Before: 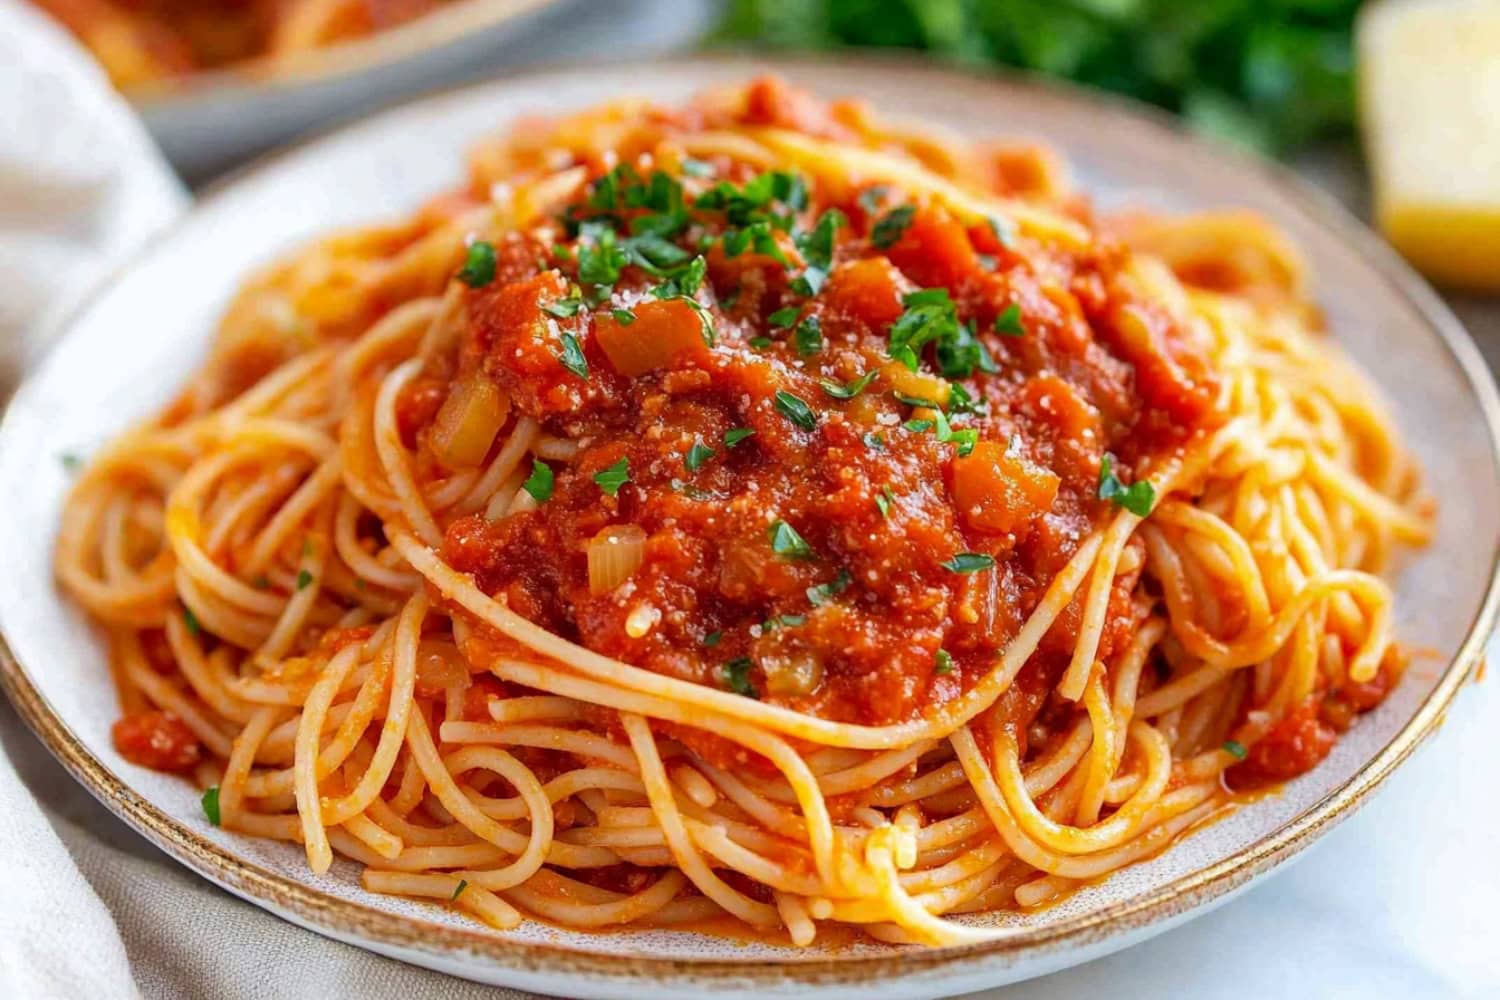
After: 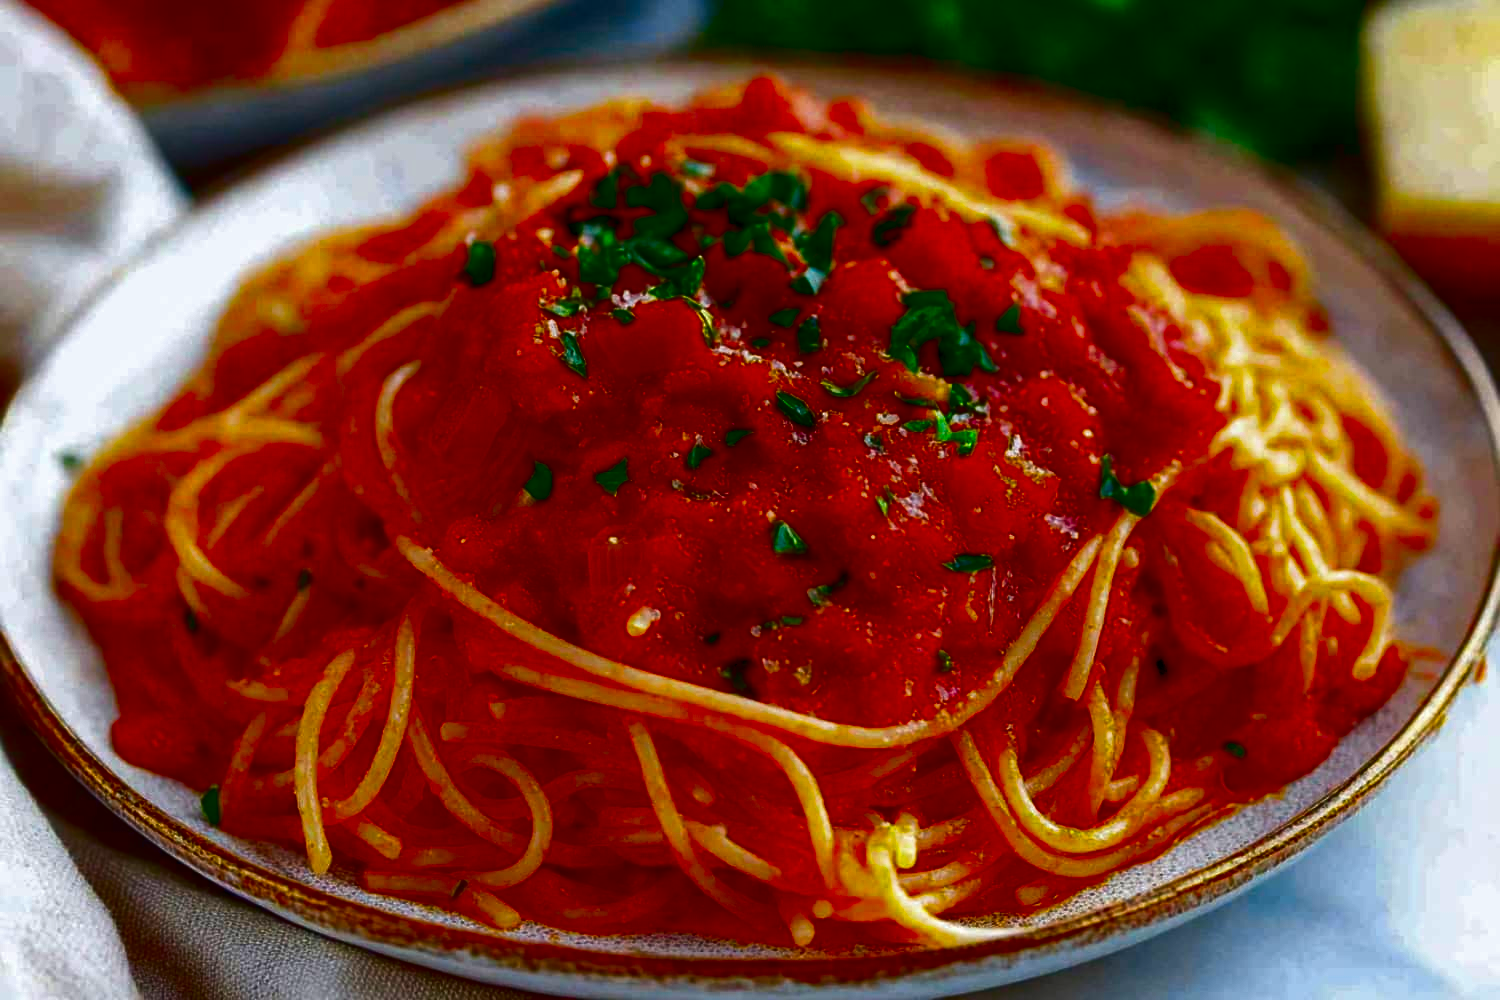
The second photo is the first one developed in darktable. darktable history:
contrast brightness saturation: brightness -0.983, saturation 0.98
levels: mode automatic
